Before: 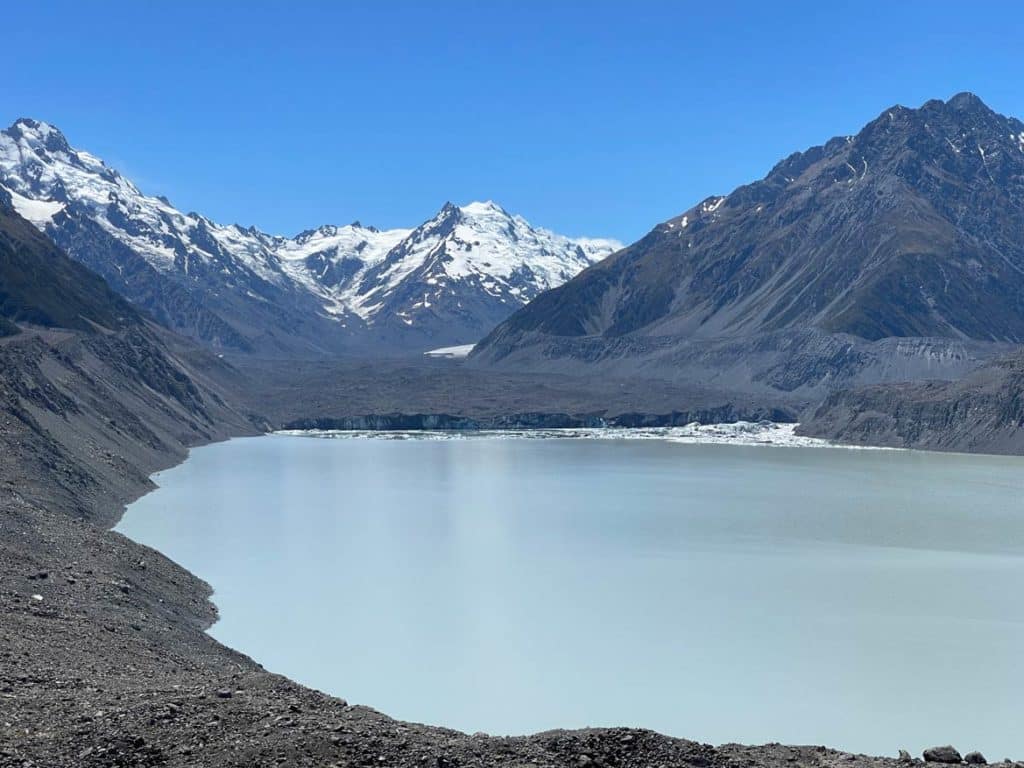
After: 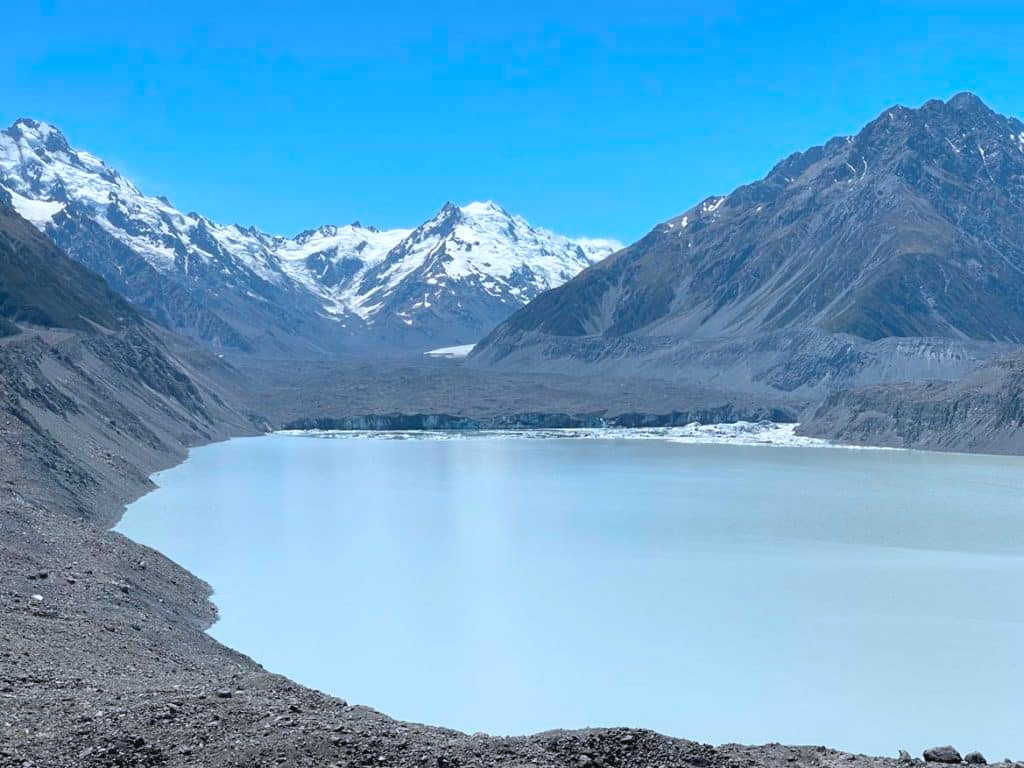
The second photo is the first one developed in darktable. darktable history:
contrast brightness saturation: brightness 0.15
white balance: red 1.127, blue 0.943
color correction: highlights a* -9.73, highlights b* -21.22
